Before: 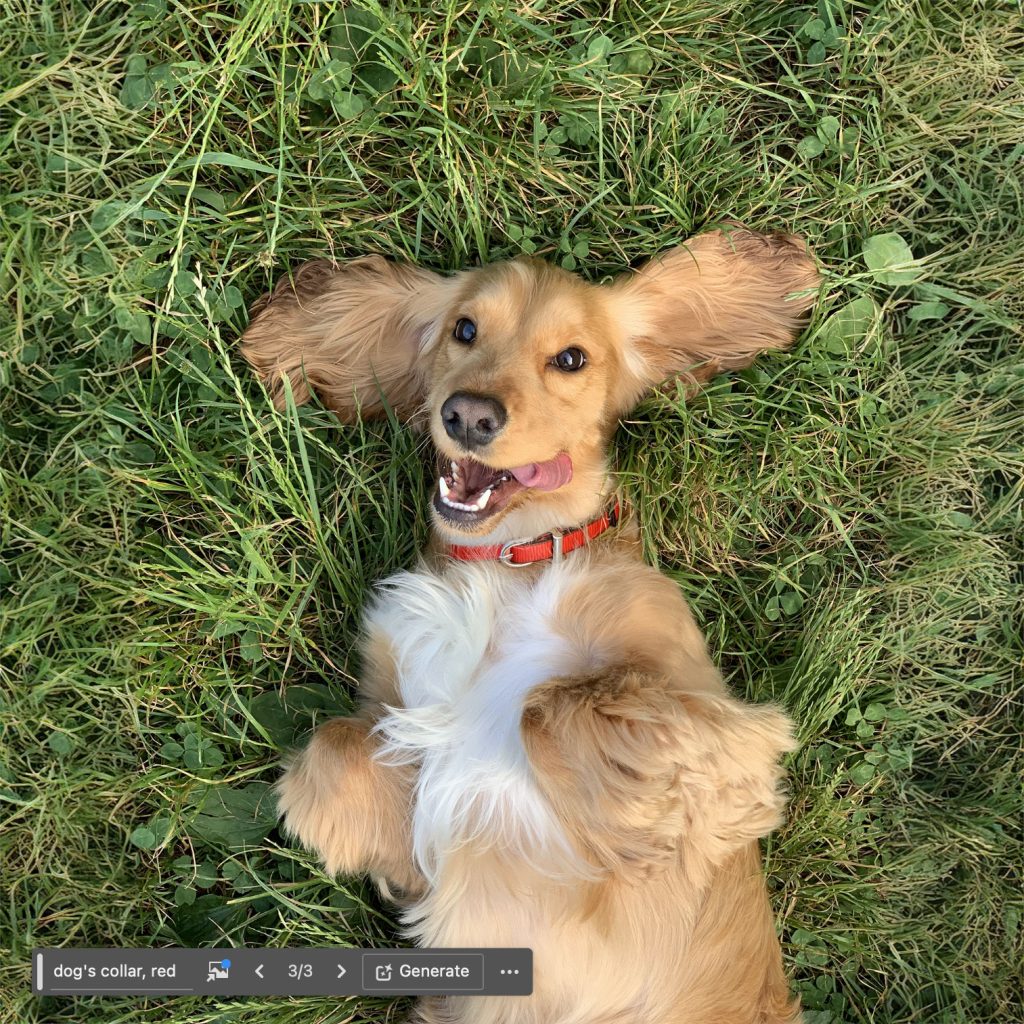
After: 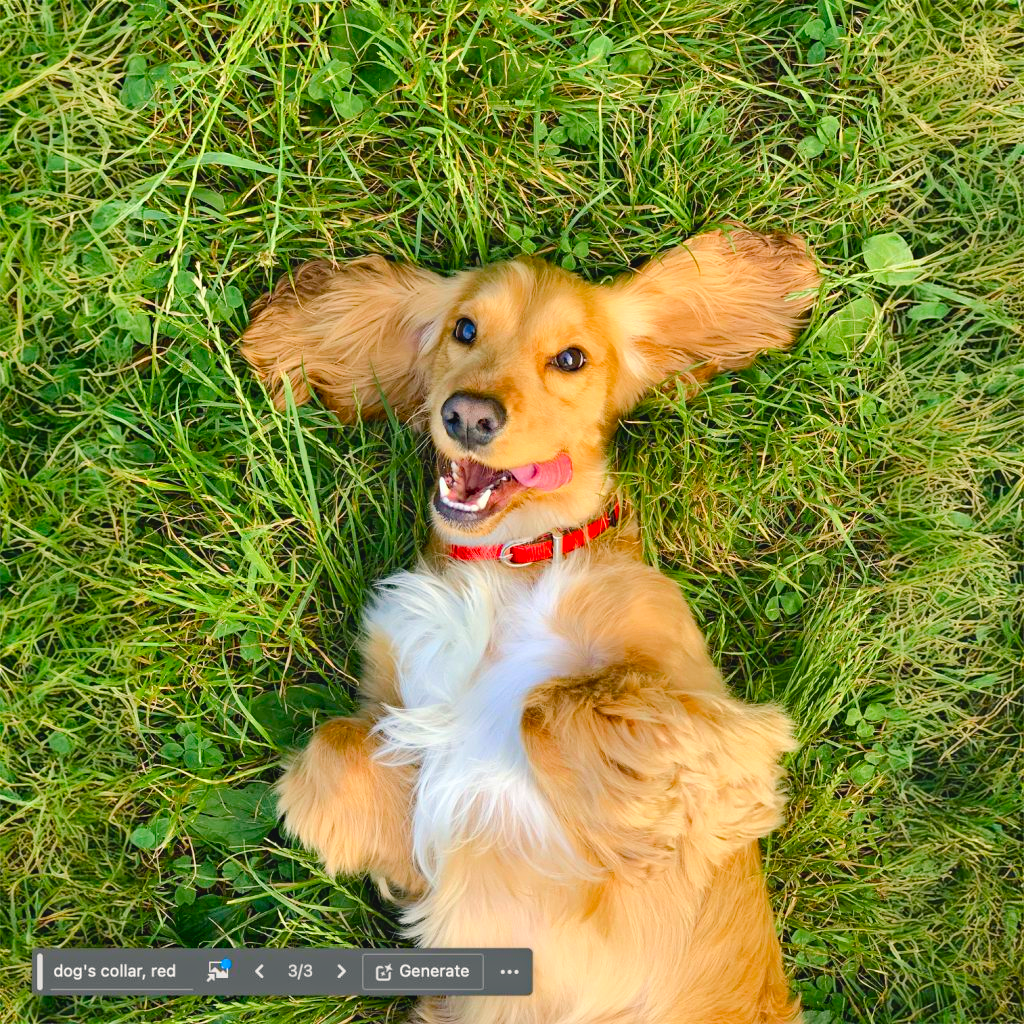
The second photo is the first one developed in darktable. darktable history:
color correction: highlights a* 0.697, highlights b* 2.81, saturation 1.09
color balance rgb: shadows lift › luminance -5.403%, shadows lift › chroma 1.238%, shadows lift › hue 218.12°, global offset › luminance 0.26%, global offset › hue 170.2°, perceptual saturation grading › global saturation 25.314%, perceptual saturation grading › highlights -28.713%, perceptual saturation grading › shadows 32.842%, perceptual brilliance grading › mid-tones 9.185%, perceptual brilliance grading › shadows 15.739%, global vibrance 14.956%
haze removal: compatibility mode true, adaptive false
contrast brightness saturation: contrast 0.074, brightness 0.084, saturation 0.178
